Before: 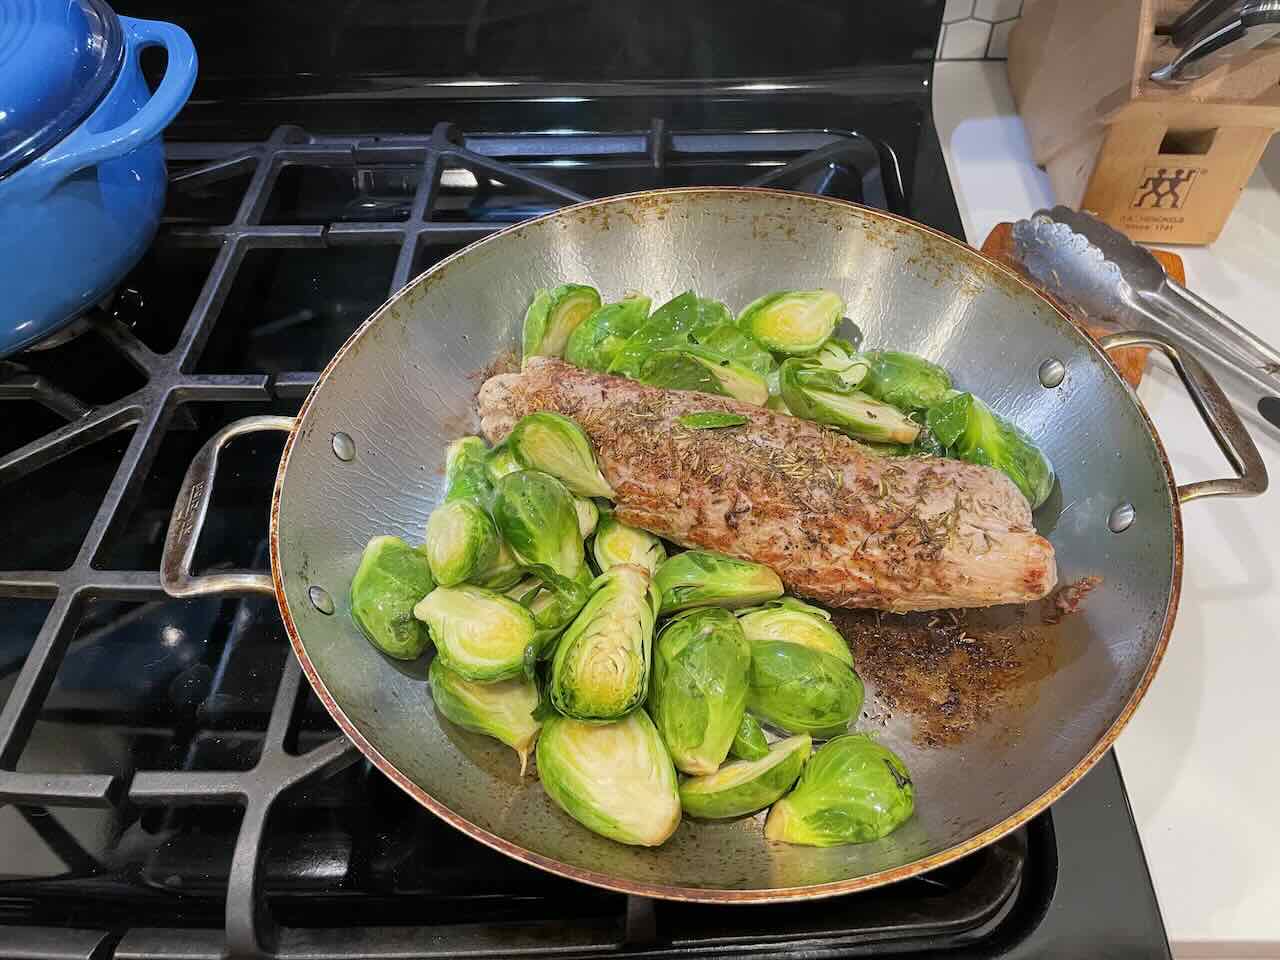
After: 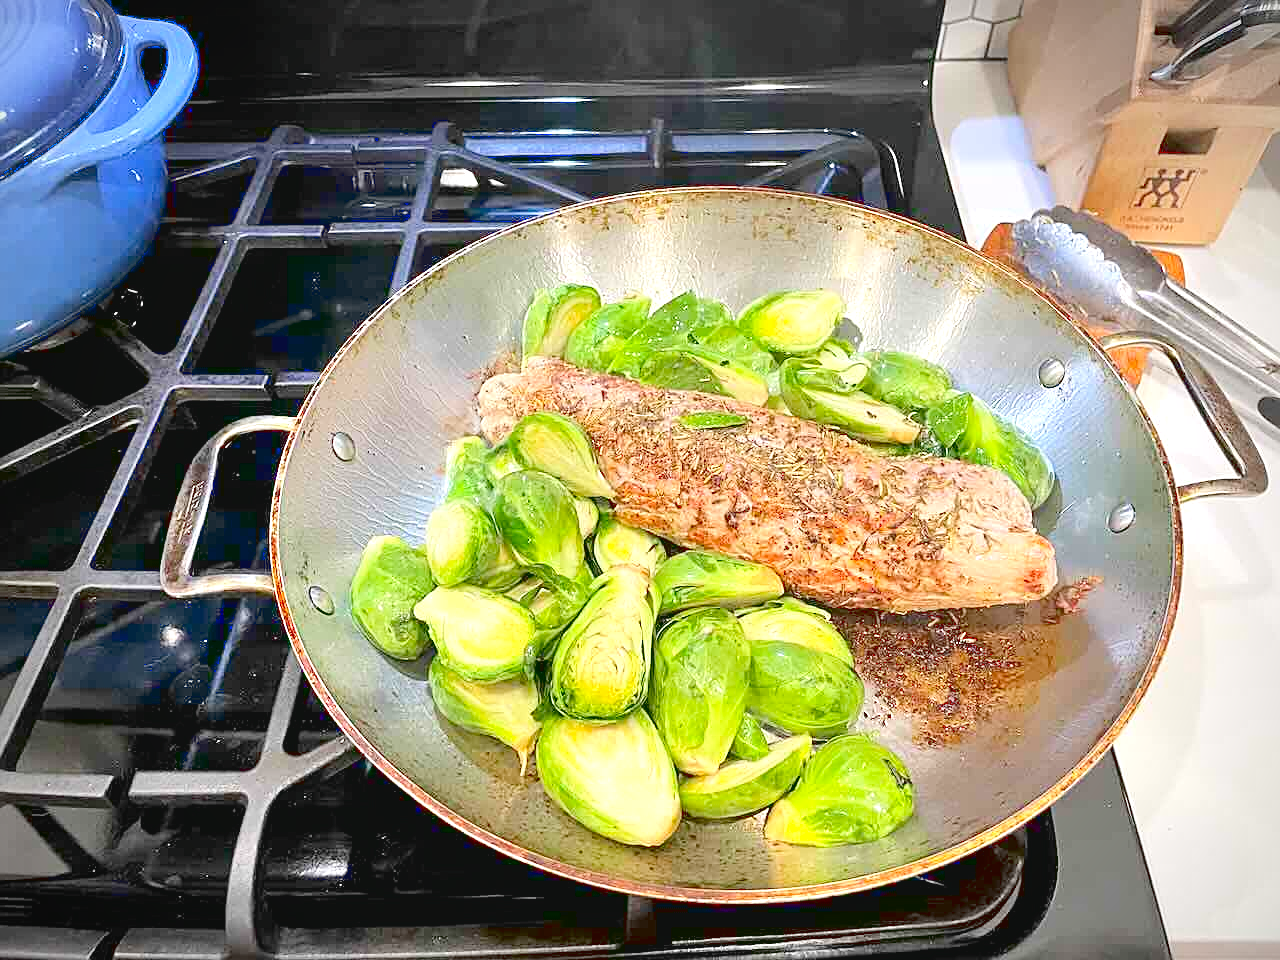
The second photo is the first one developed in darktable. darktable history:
sharpen: on, module defaults
exposure: exposure 0.943 EV, compensate highlight preservation false
vignetting: fall-off start 79.88%
tone curve: curves: ch0 [(0, 0.047) (0.199, 0.263) (0.47, 0.555) (0.805, 0.839) (1, 0.962)], color space Lab, linked channels, preserve colors none
